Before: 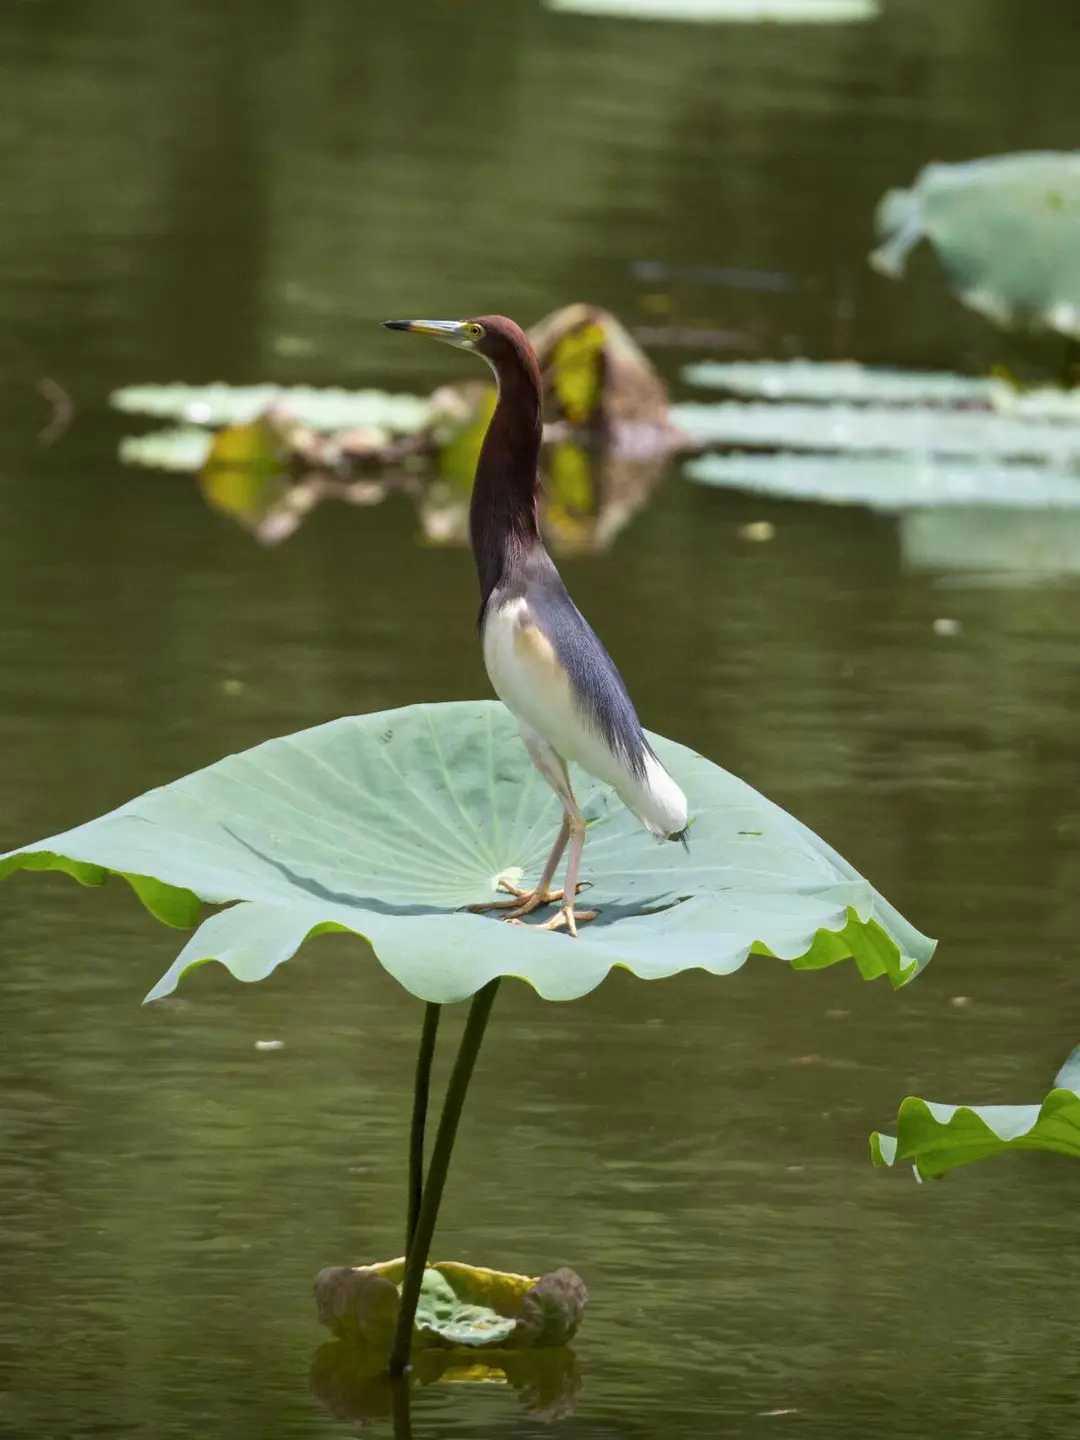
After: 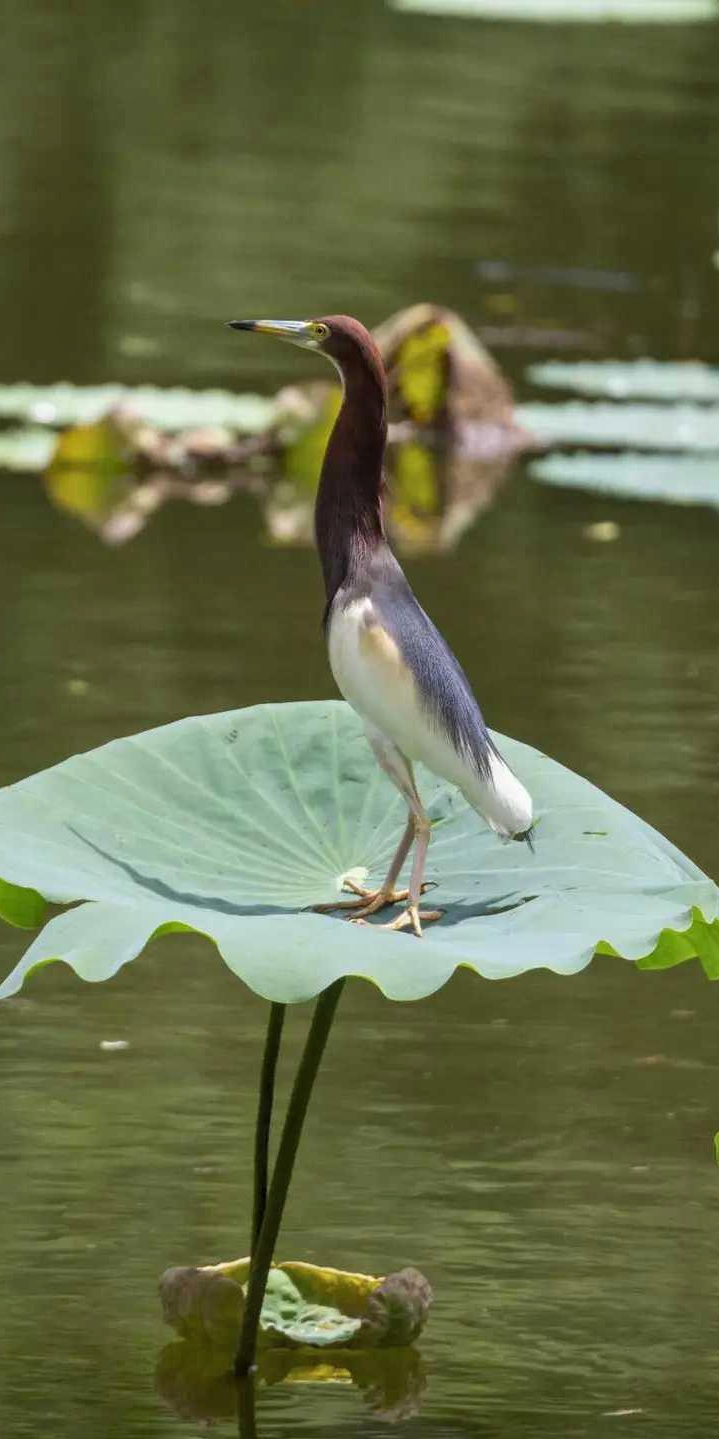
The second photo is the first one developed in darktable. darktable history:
shadows and highlights: soften with gaussian
crop and rotate: left 14.436%, right 18.898%
local contrast: detail 110%
